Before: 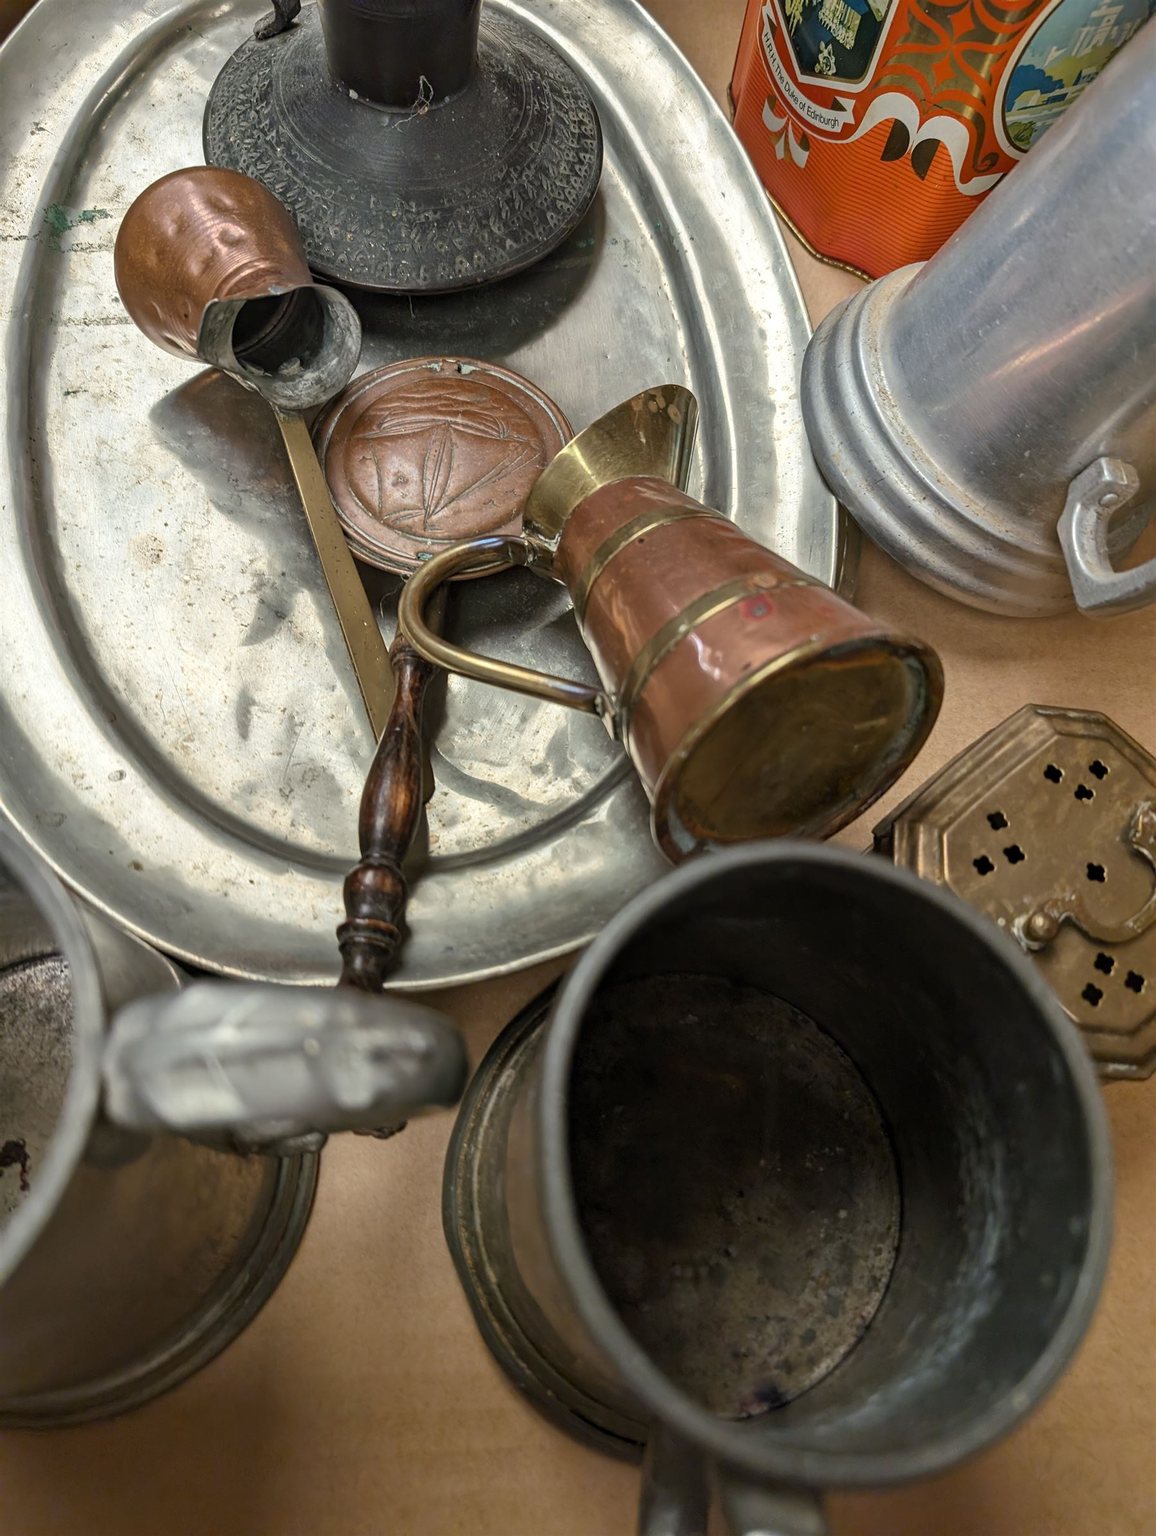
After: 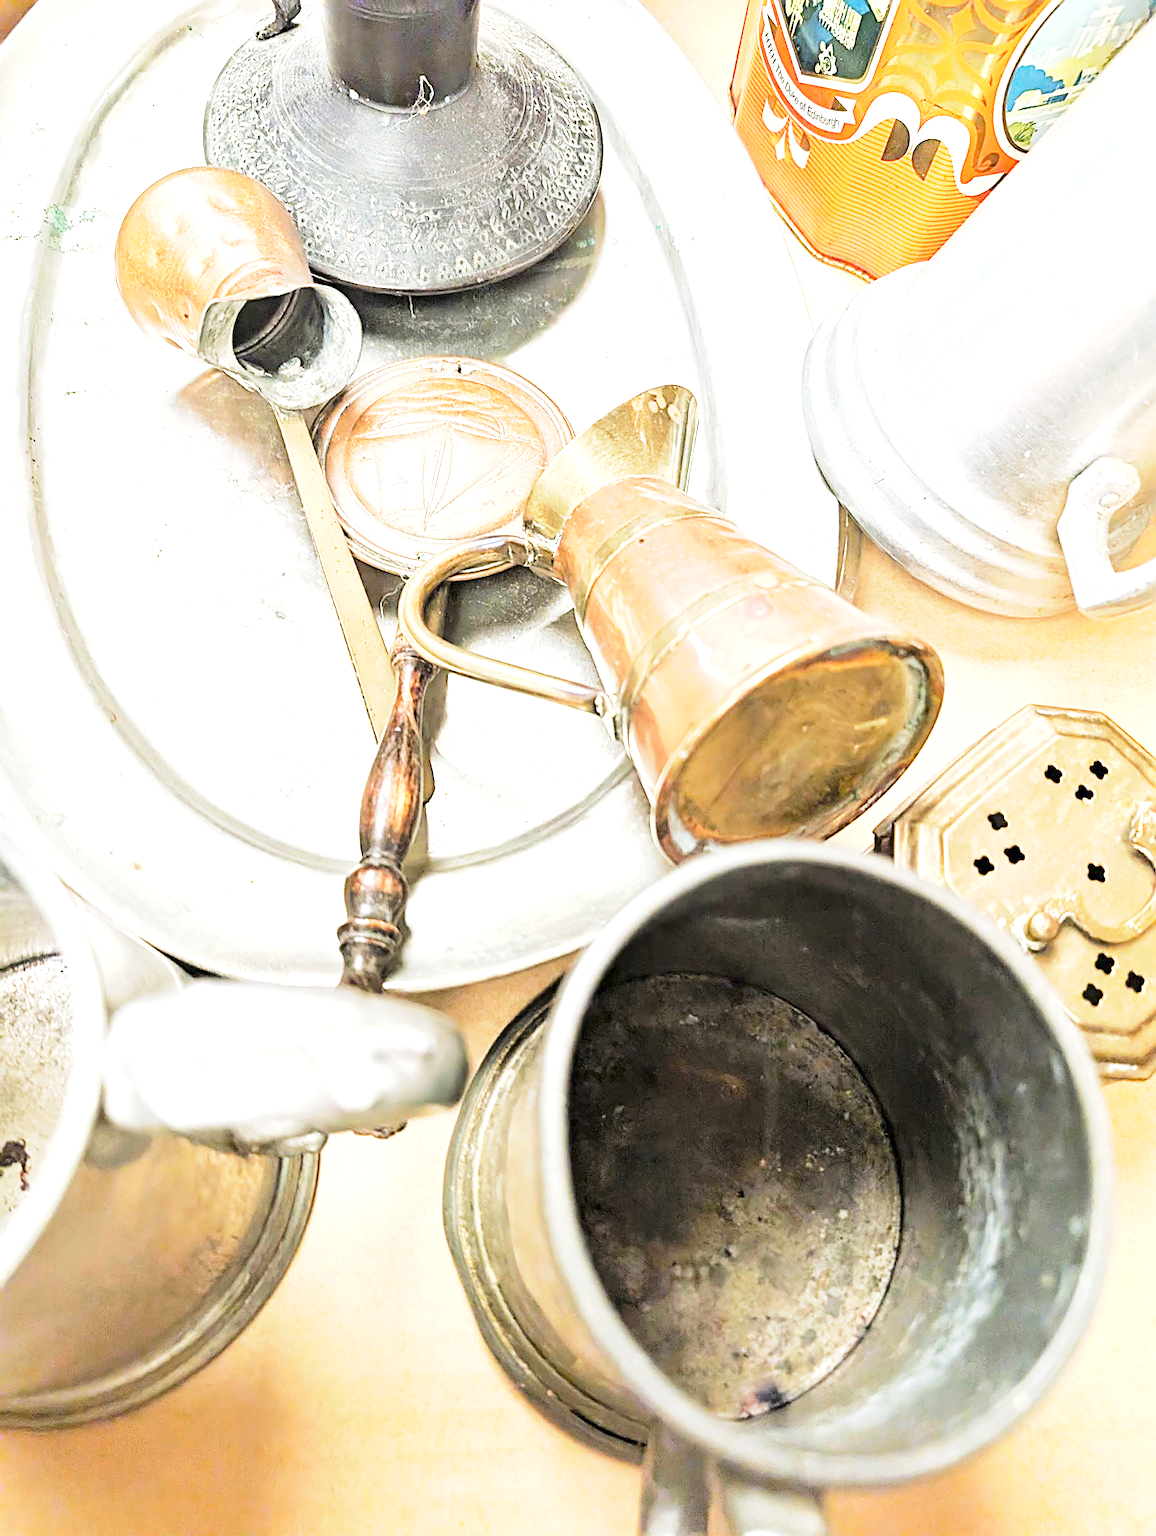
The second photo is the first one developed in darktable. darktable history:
exposure: exposure 2.998 EV, compensate exposure bias true, compensate highlight preservation false
tone curve: curves: ch0 [(0.003, 0) (0.066, 0.031) (0.16, 0.089) (0.269, 0.218) (0.395, 0.408) (0.517, 0.56) (0.684, 0.734) (0.791, 0.814) (1, 1)]; ch1 [(0, 0) (0.164, 0.115) (0.337, 0.332) (0.39, 0.398) (0.464, 0.461) (0.501, 0.5) (0.507, 0.5) (0.534, 0.532) (0.577, 0.59) (0.652, 0.681) (0.733, 0.764) (0.819, 0.823) (1, 1)]; ch2 [(0, 0) (0.337, 0.382) (0.464, 0.476) (0.501, 0.5) (0.527, 0.54) (0.551, 0.565) (0.628, 0.632) (0.689, 0.686) (1, 1)], color space Lab, linked channels, preserve colors none
sharpen: radius 2.741
base curve: curves: ch0 [(0, 0) (0.088, 0.125) (0.176, 0.251) (0.354, 0.501) (0.613, 0.749) (1, 0.877)], preserve colors none
tone equalizer: edges refinement/feathering 500, mask exposure compensation -1.57 EV, preserve details no
